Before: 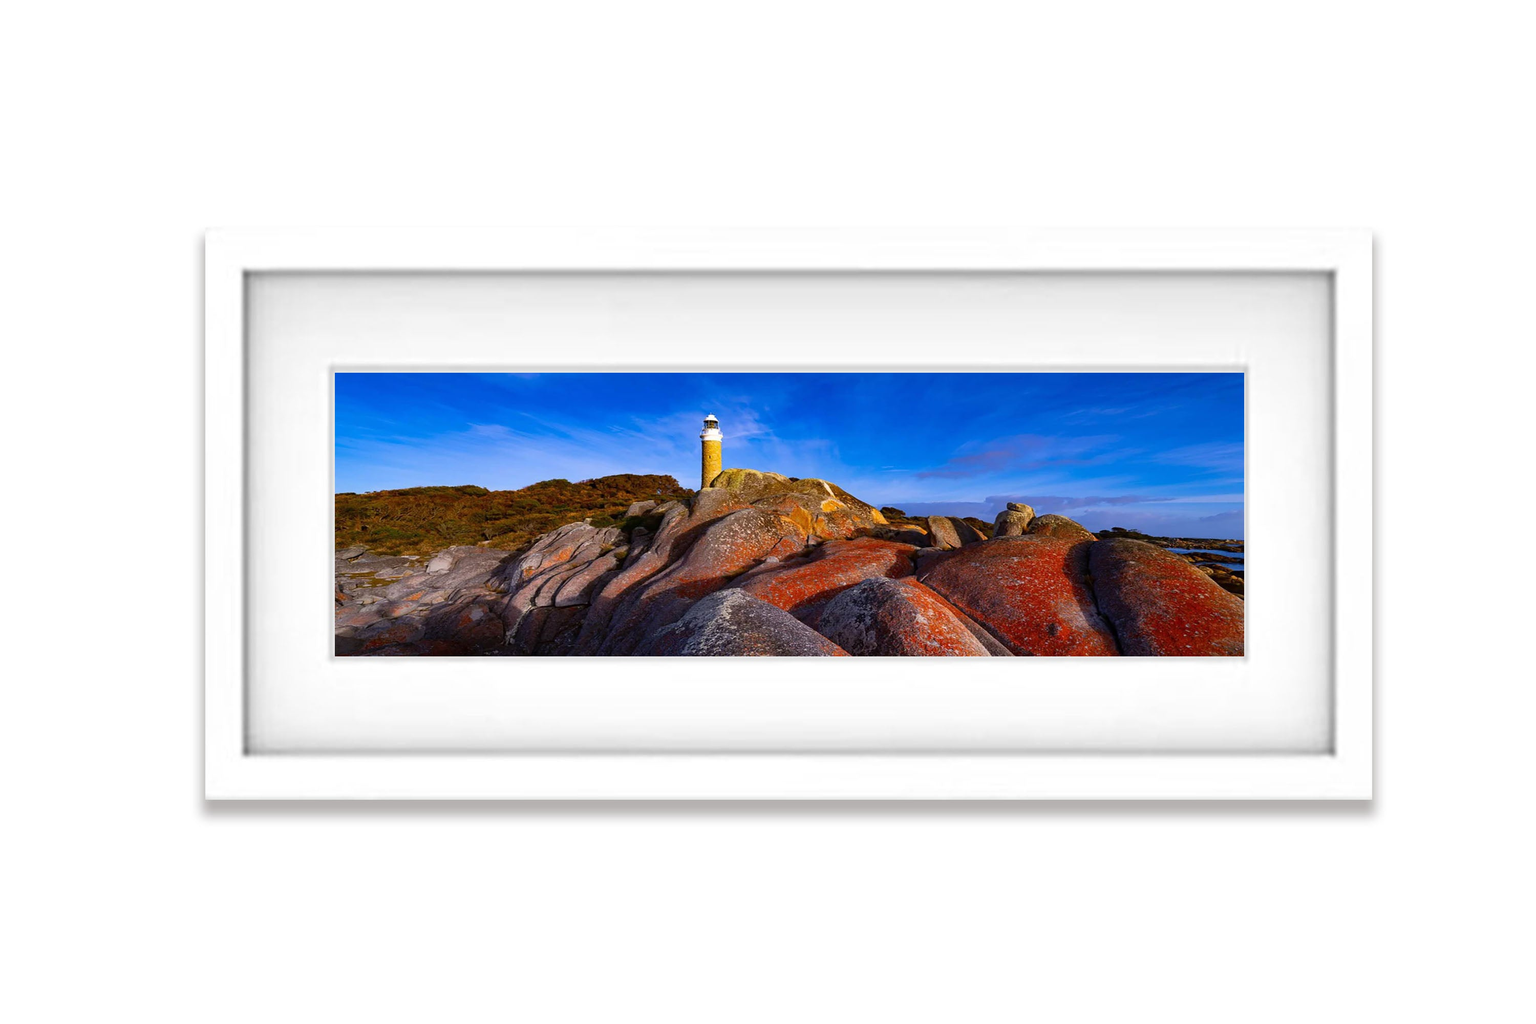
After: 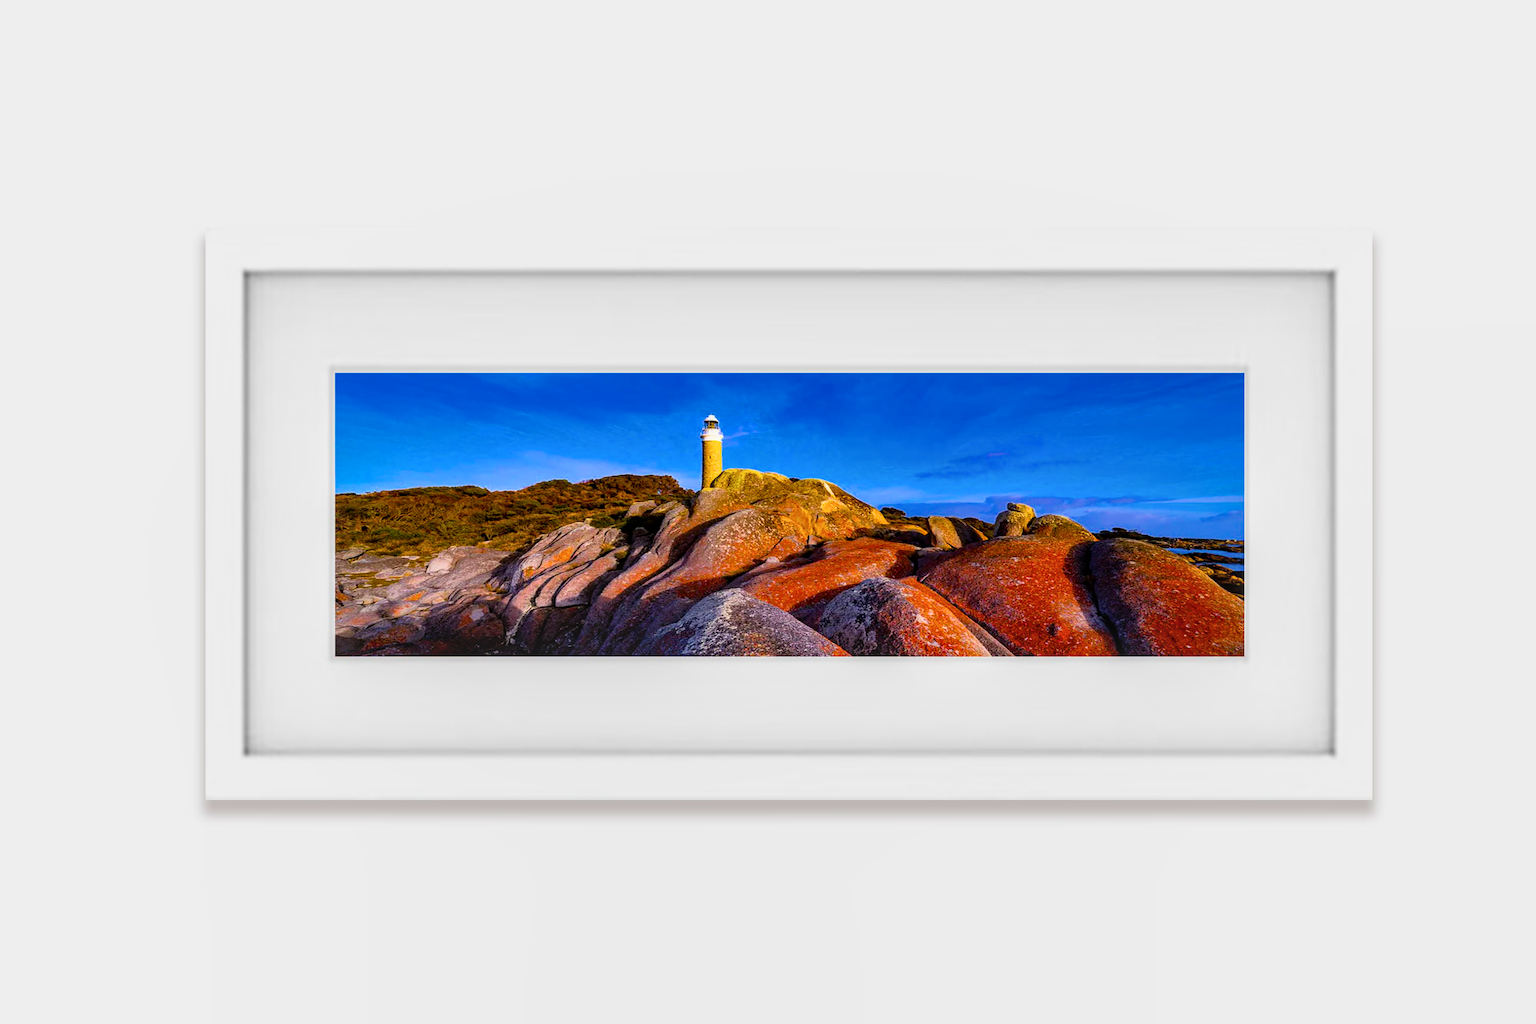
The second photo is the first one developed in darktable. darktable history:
filmic rgb: black relative exposure -7.65 EV, white relative exposure 4.56 EV, hardness 3.61, color science v6 (2022)
local contrast: on, module defaults
tone equalizer: on, module defaults
color balance rgb: linear chroma grading › global chroma 20%, perceptual saturation grading › global saturation 25%, perceptual brilliance grading › global brilliance 20%, global vibrance 20%
